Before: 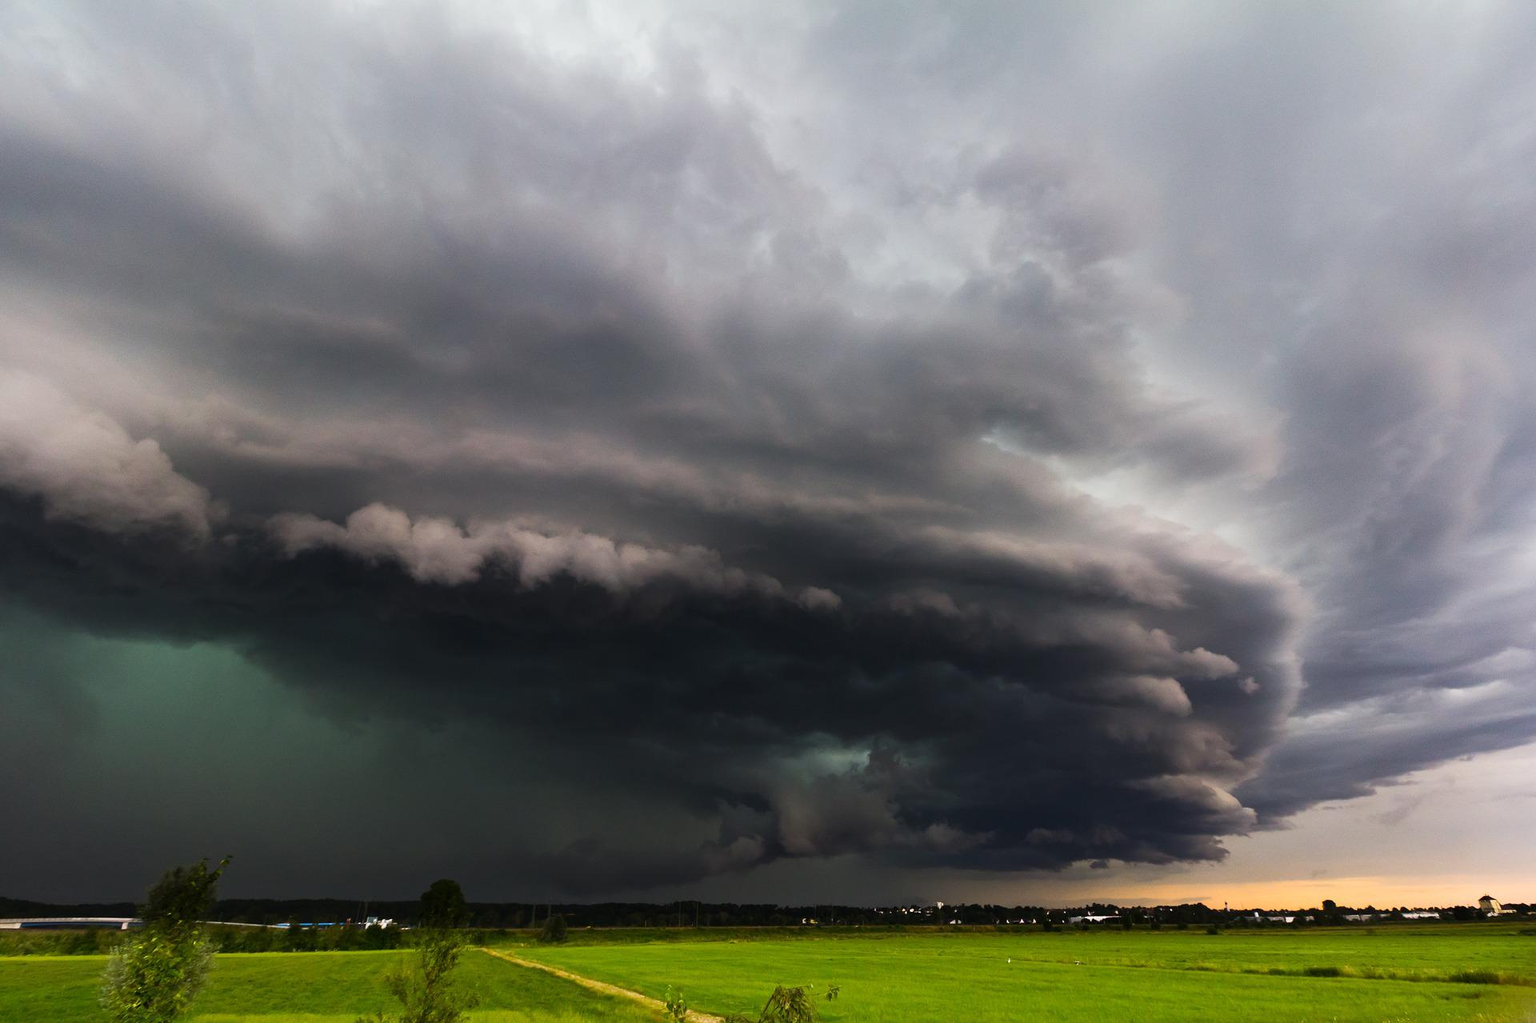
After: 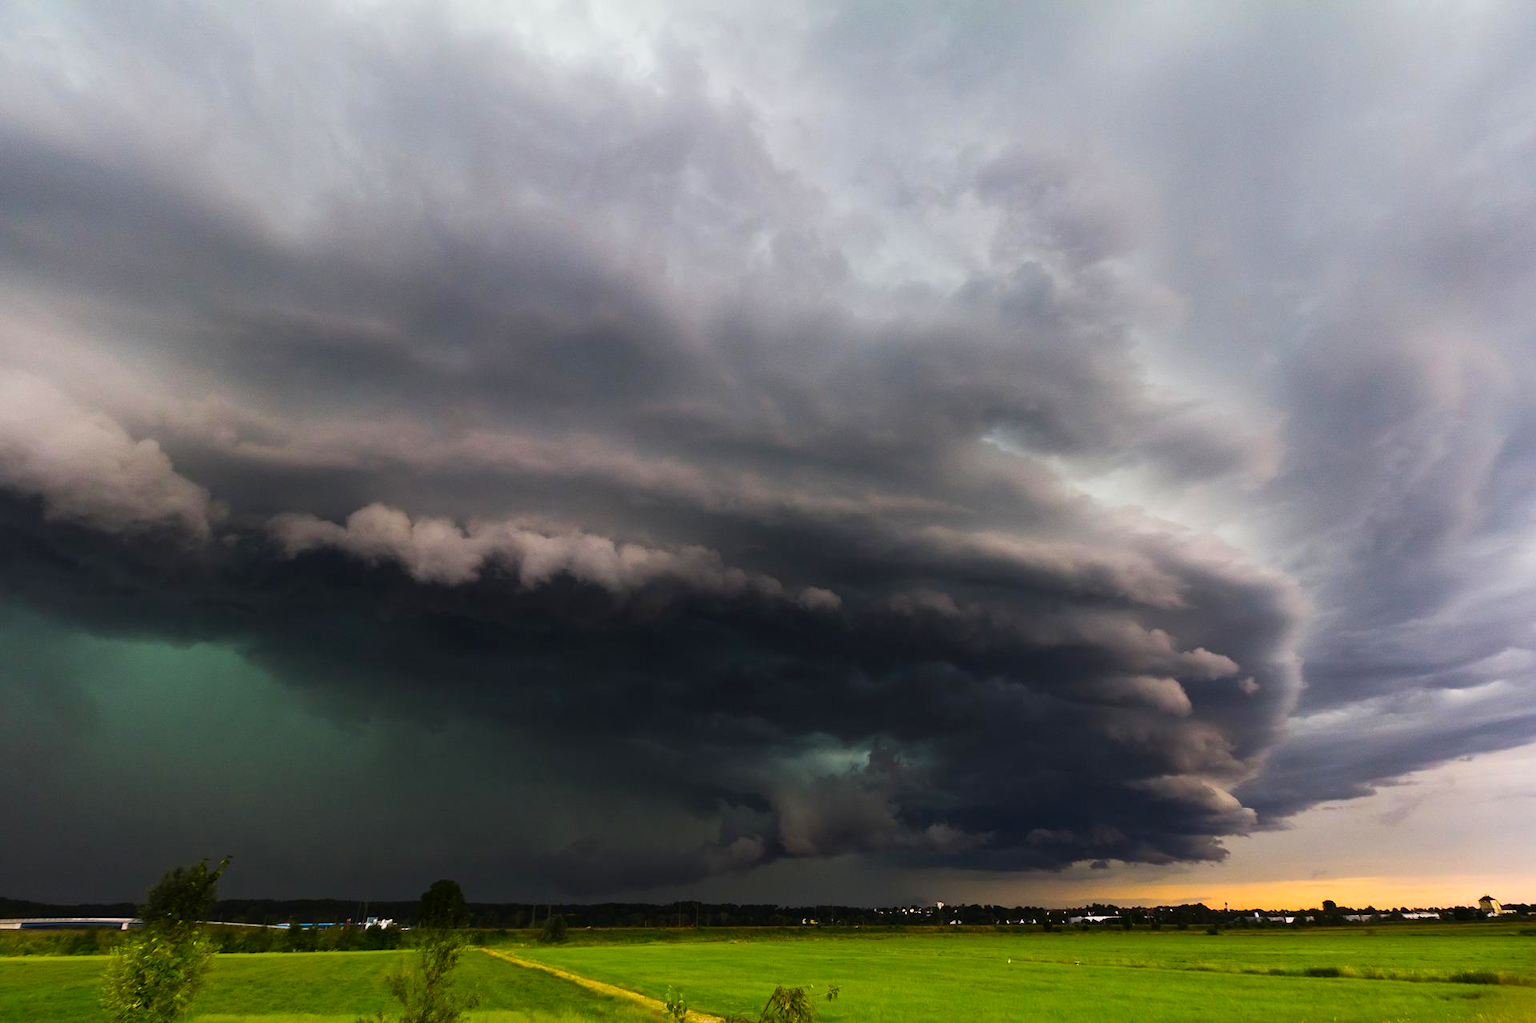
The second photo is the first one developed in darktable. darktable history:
color balance rgb: perceptual saturation grading › global saturation 25%, global vibrance 10%
tone equalizer: on, module defaults
